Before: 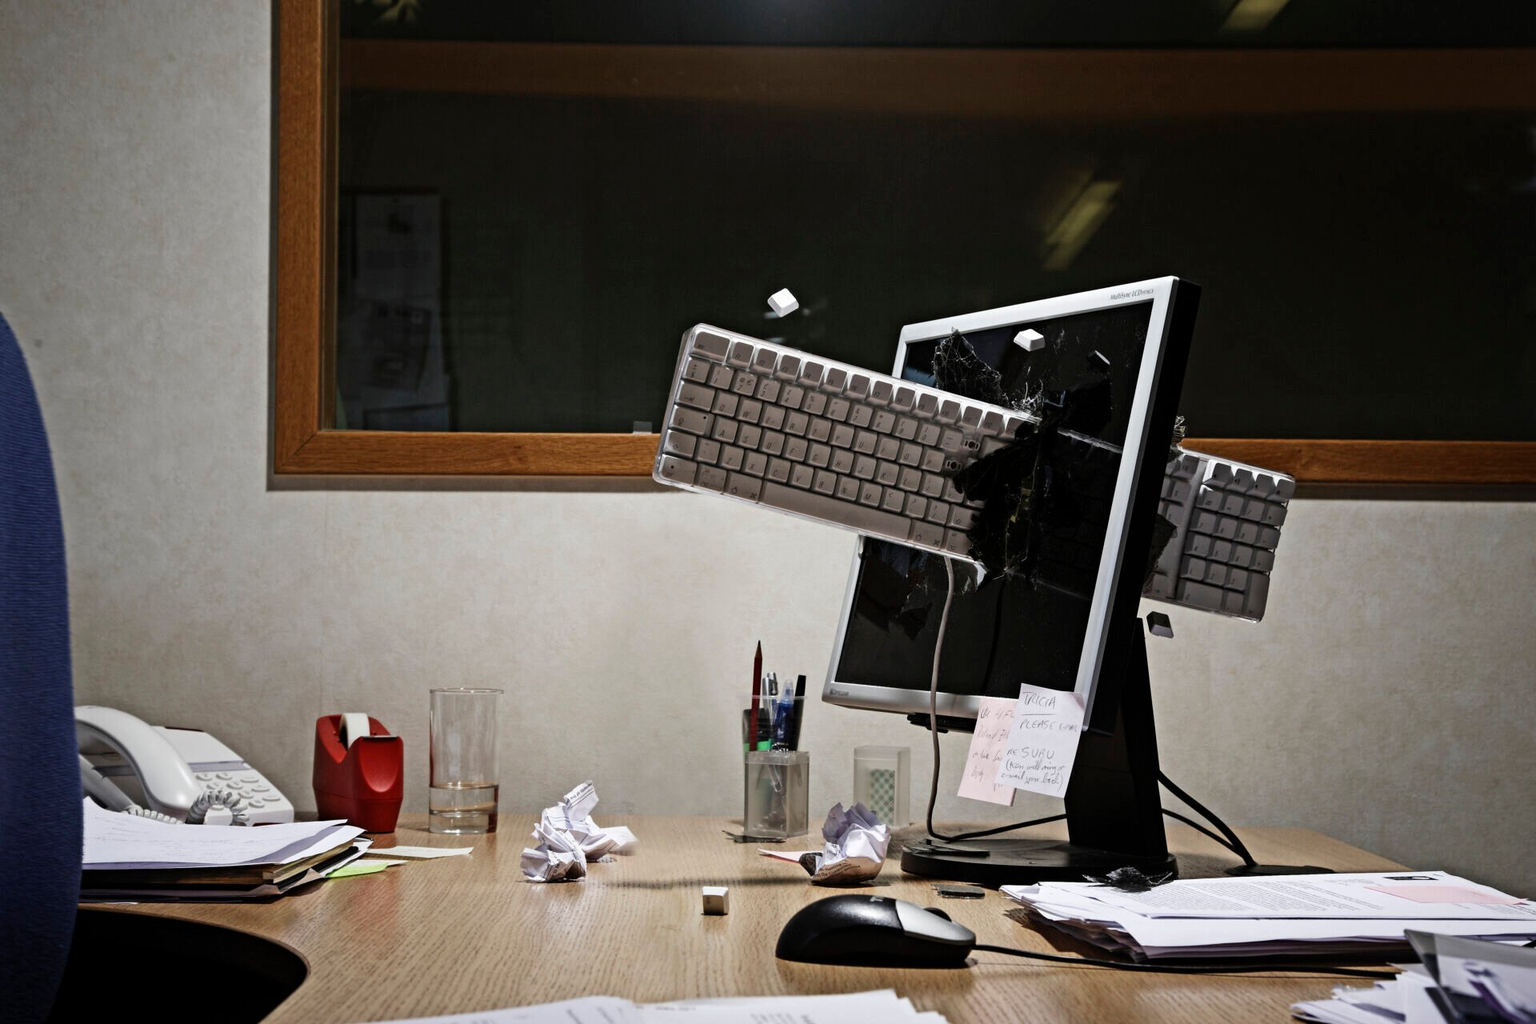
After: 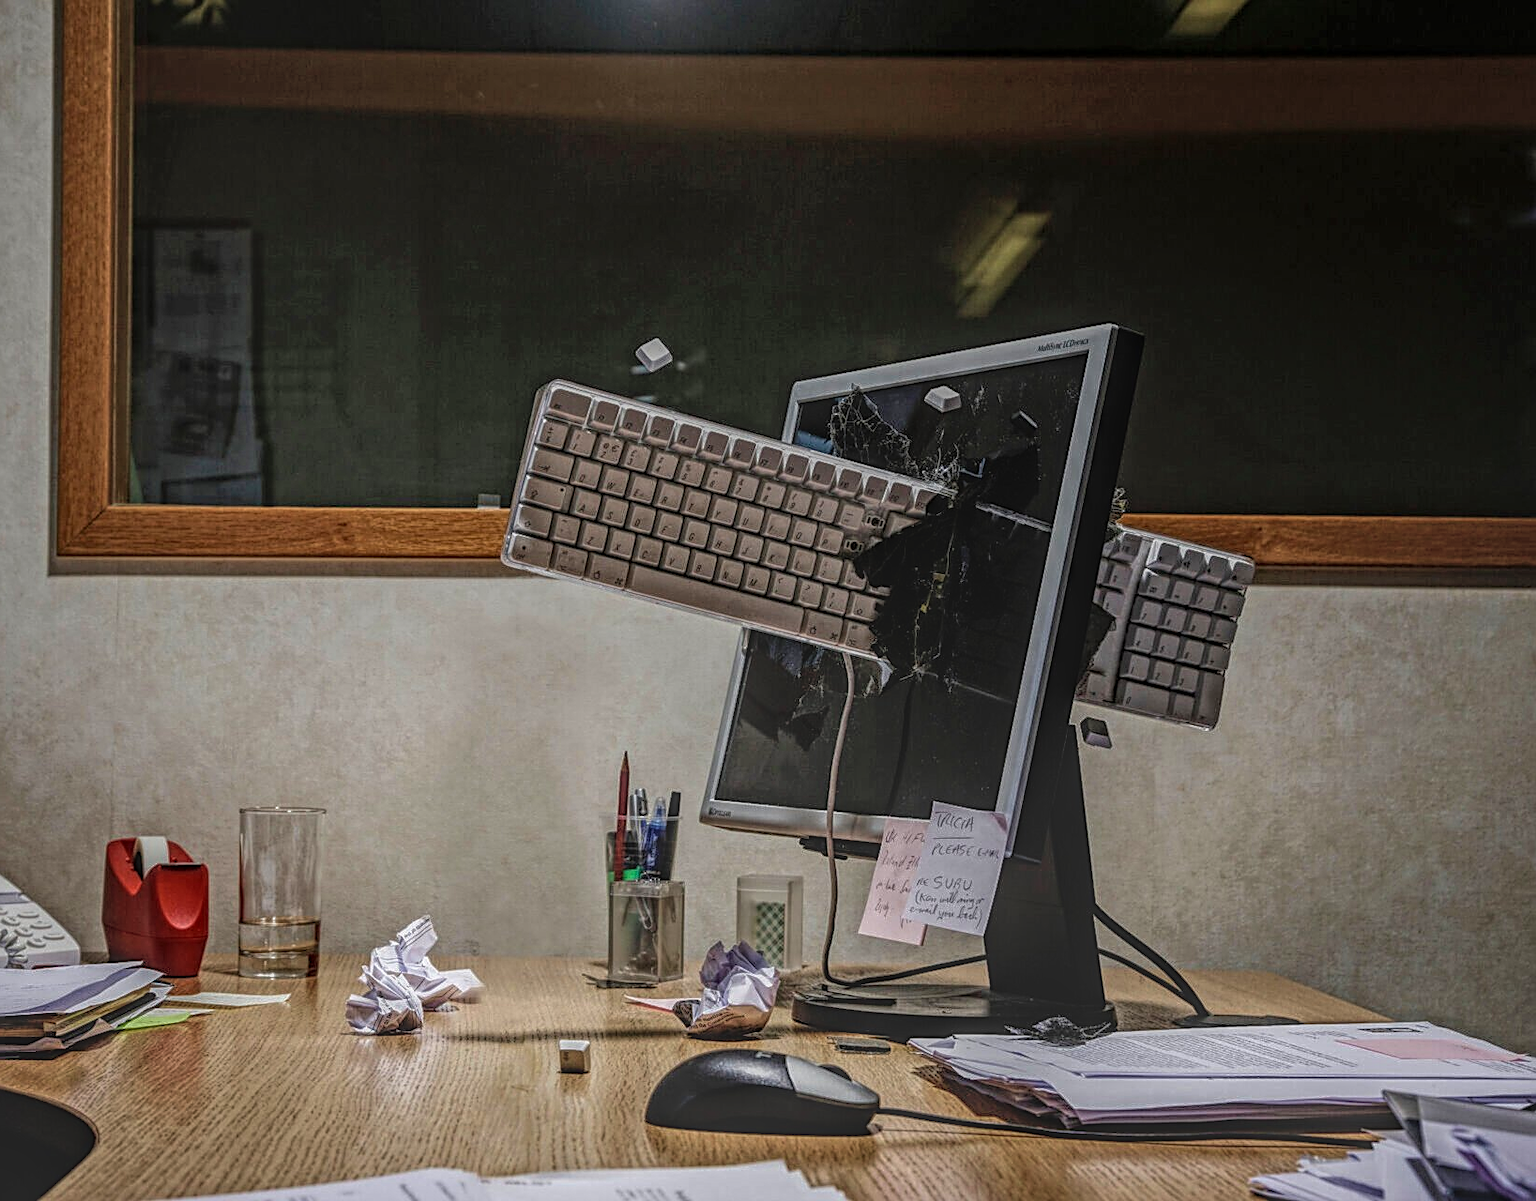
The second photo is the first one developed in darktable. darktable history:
velvia: on, module defaults
local contrast: highlights 3%, shadows 3%, detail 201%, midtone range 0.245
crop and rotate: left 14.693%
sharpen: on, module defaults
